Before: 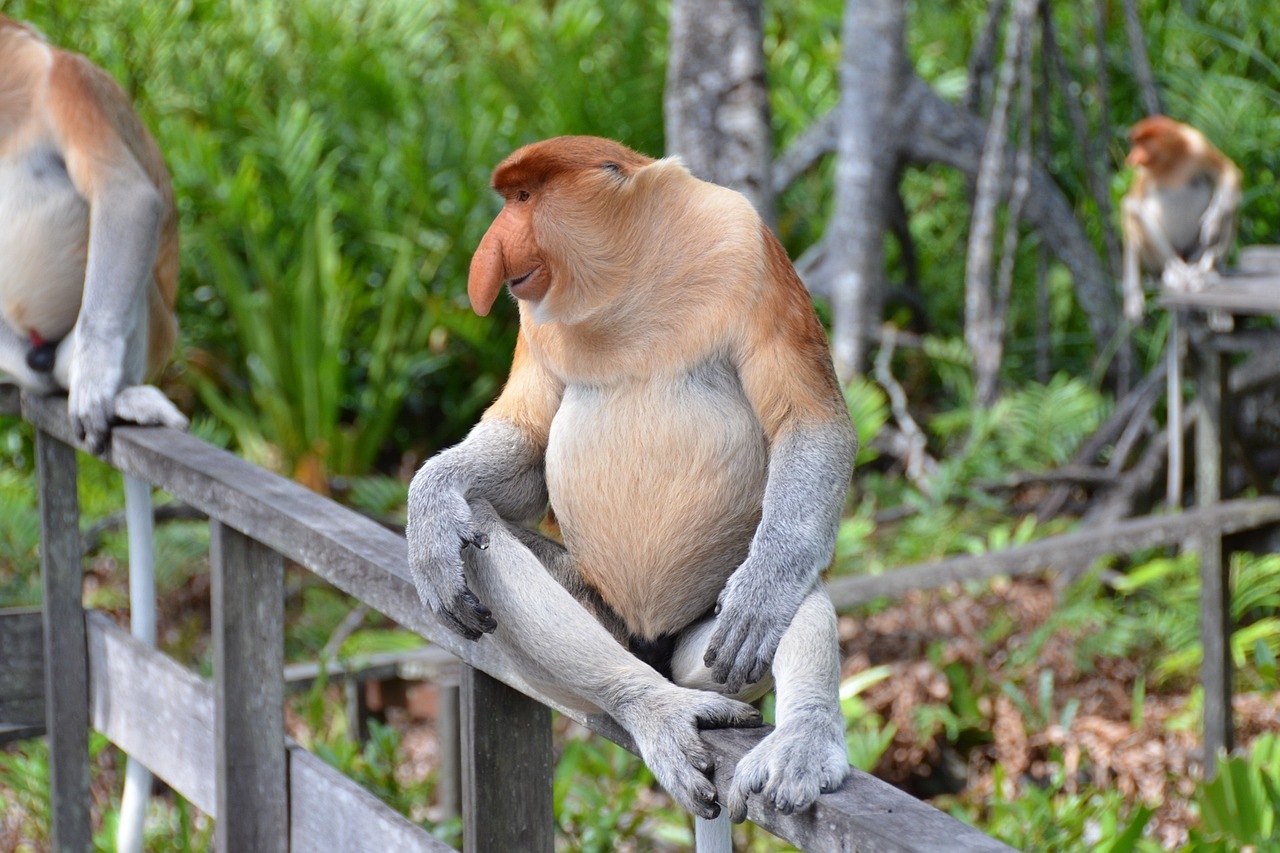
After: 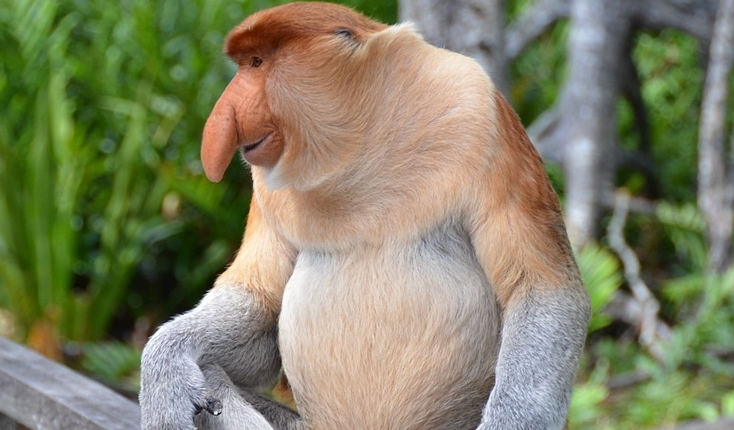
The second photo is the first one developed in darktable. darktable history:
crop: left 20.887%, top 15.779%, right 21.74%, bottom 33.73%
